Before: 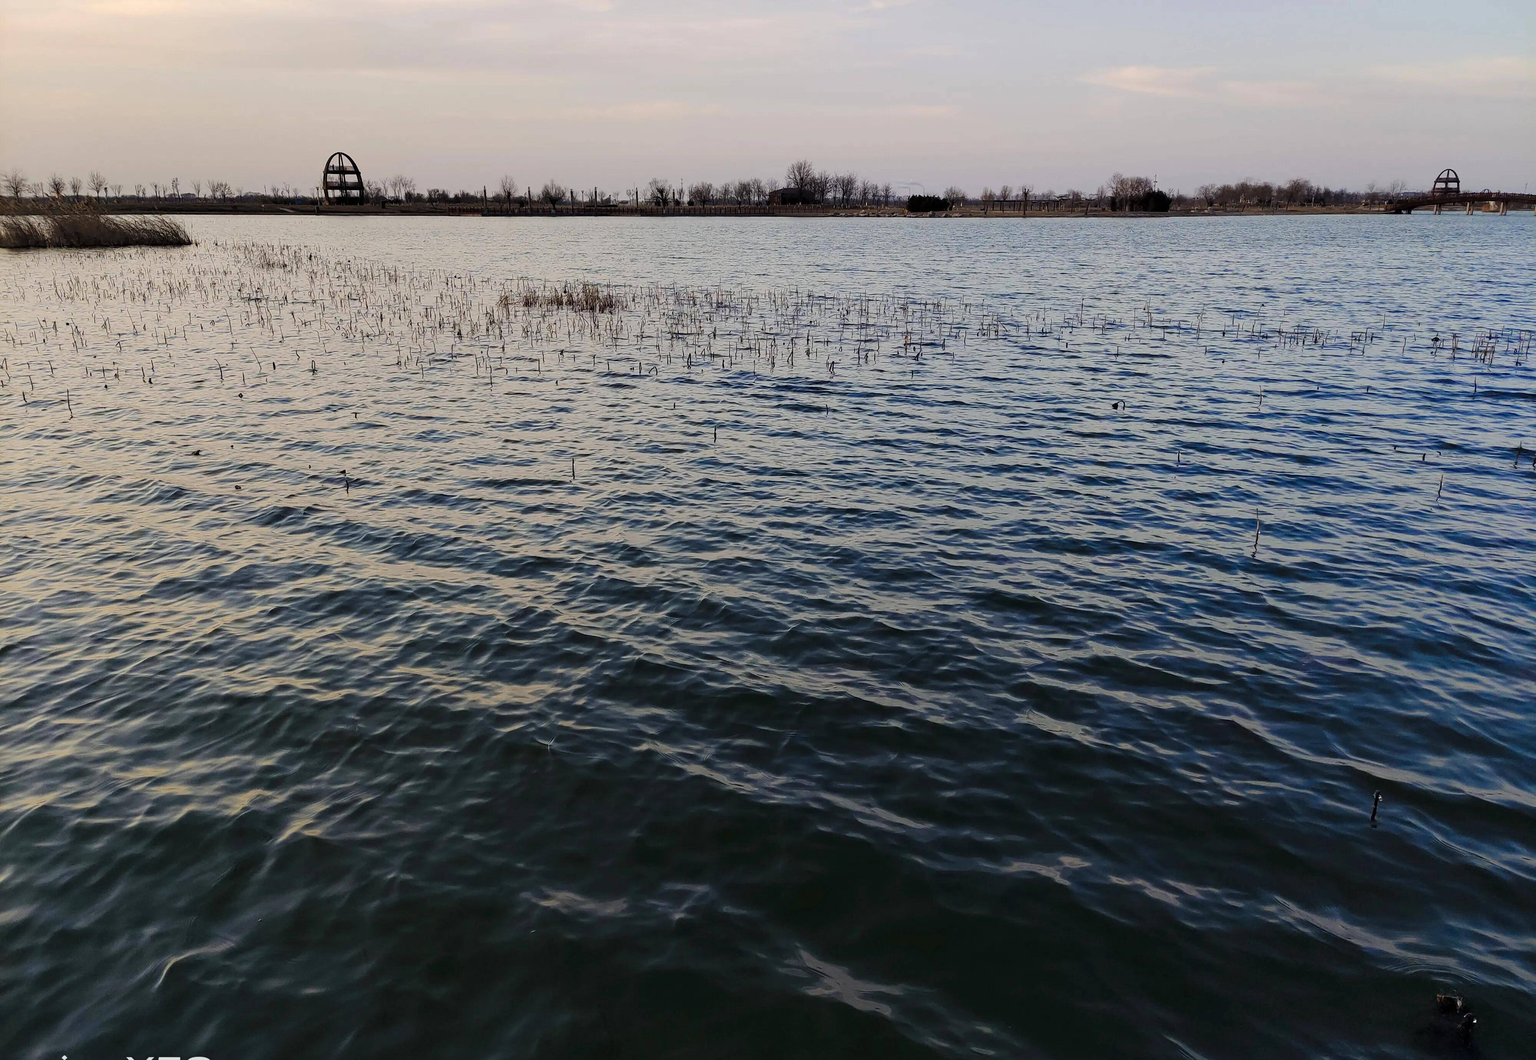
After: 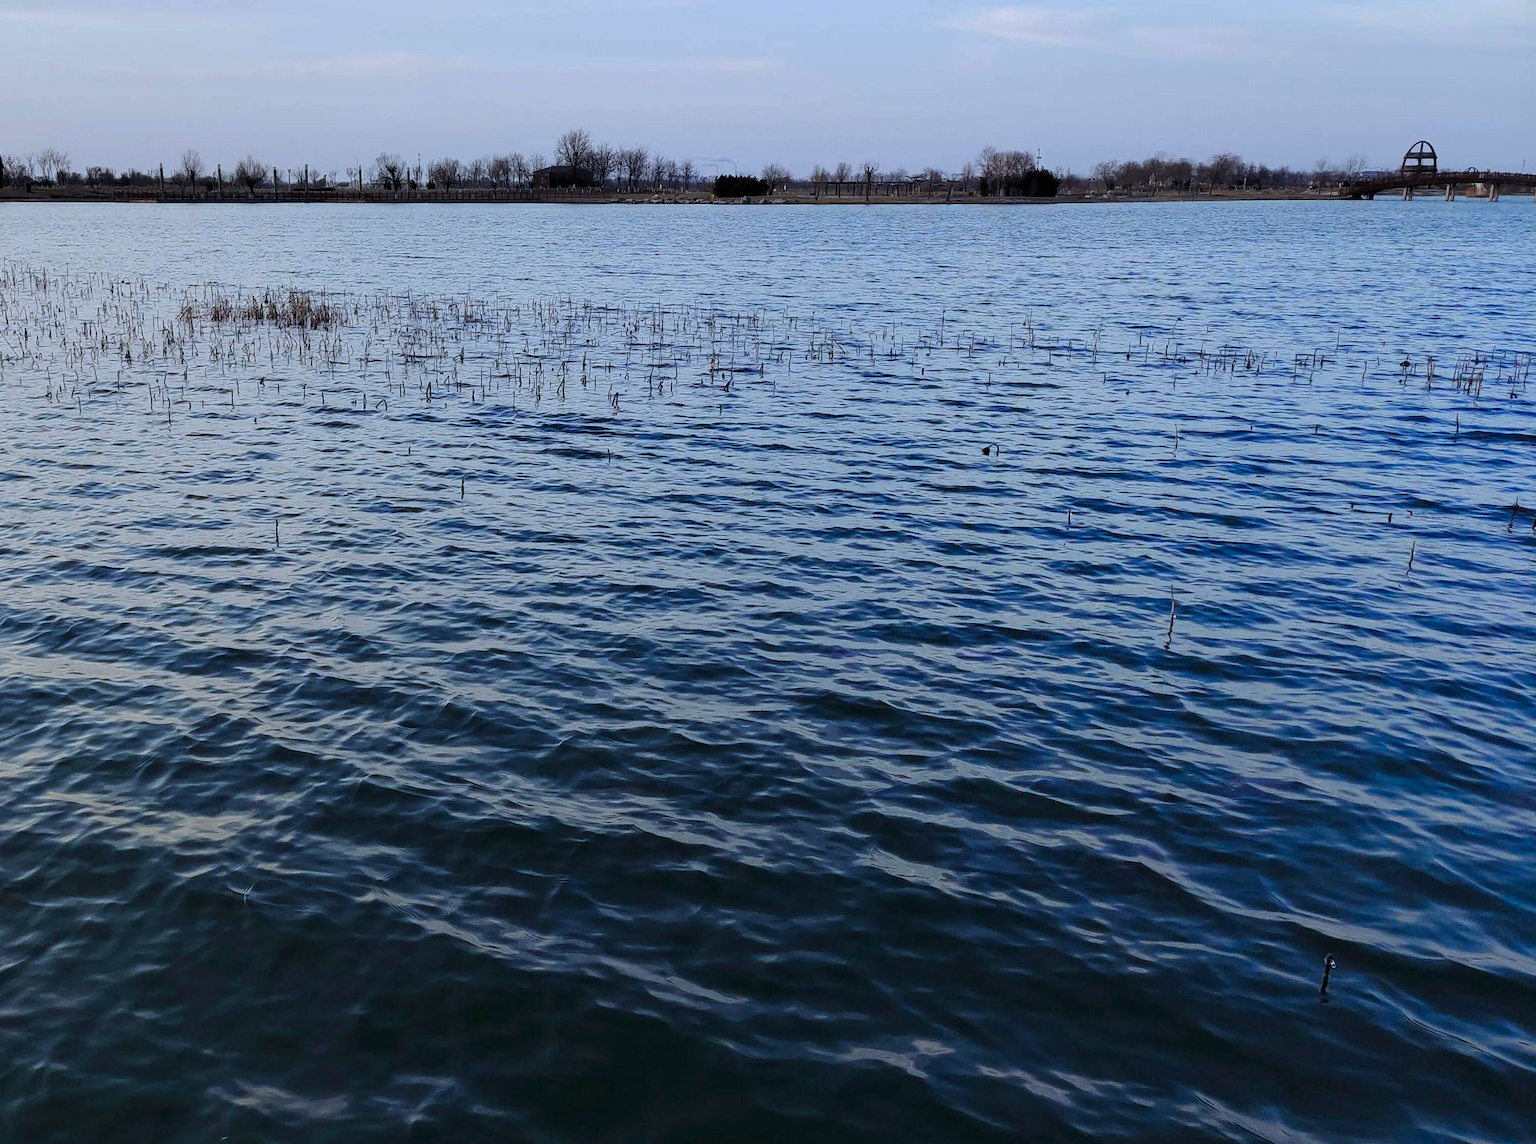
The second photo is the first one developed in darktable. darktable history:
shadows and highlights: shadows 2.62, highlights -18.31, soften with gaussian
crop: left 23.559%, top 5.818%, bottom 11.675%
color calibration: illuminant custom, x 0.389, y 0.387, temperature 3847 K
